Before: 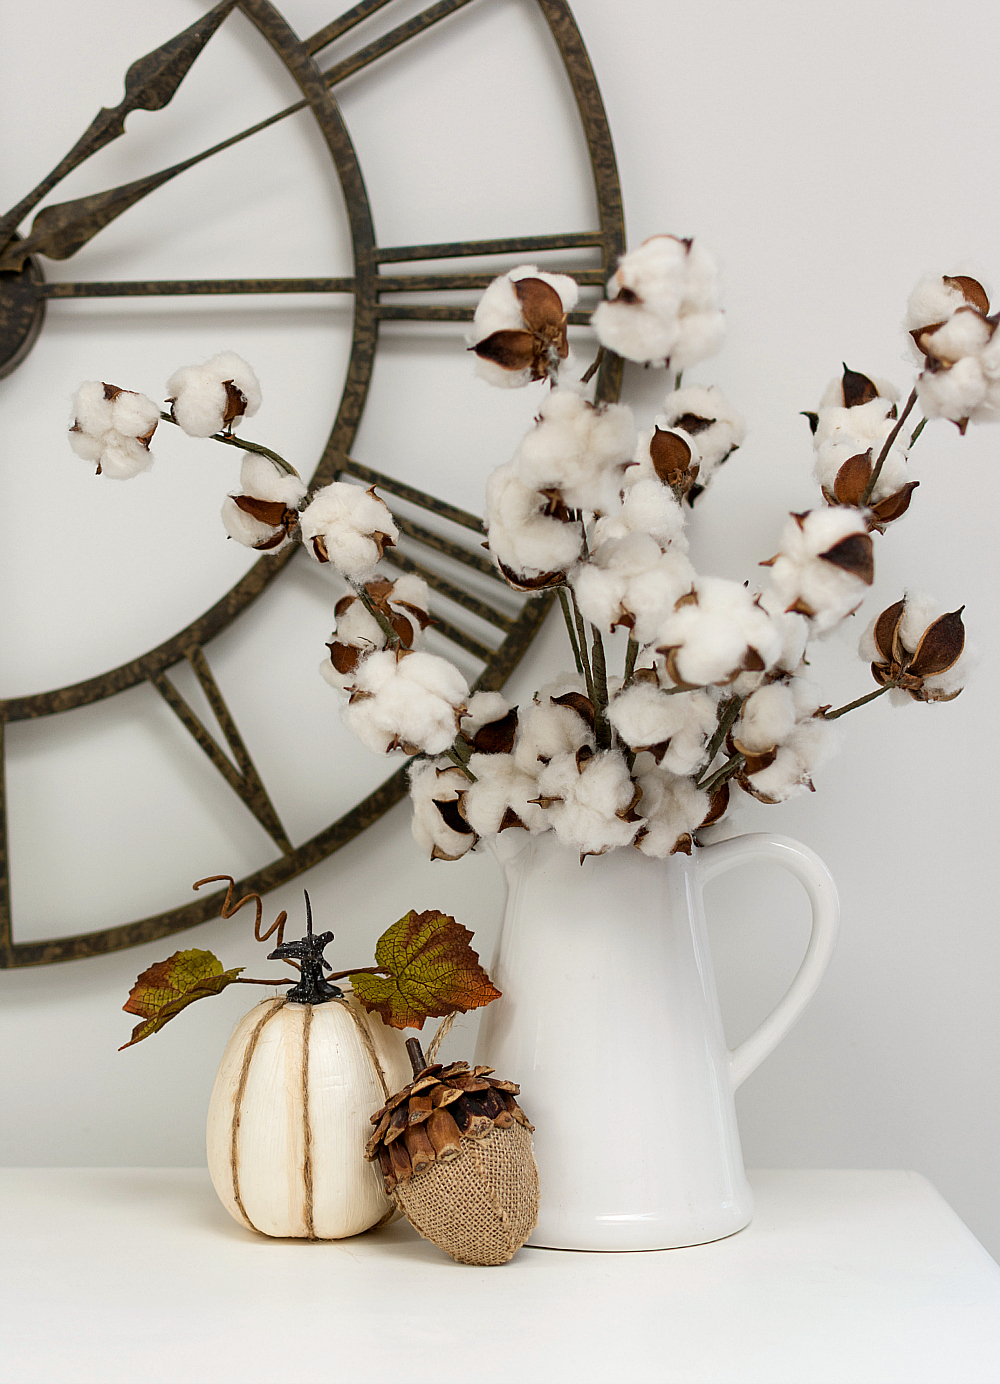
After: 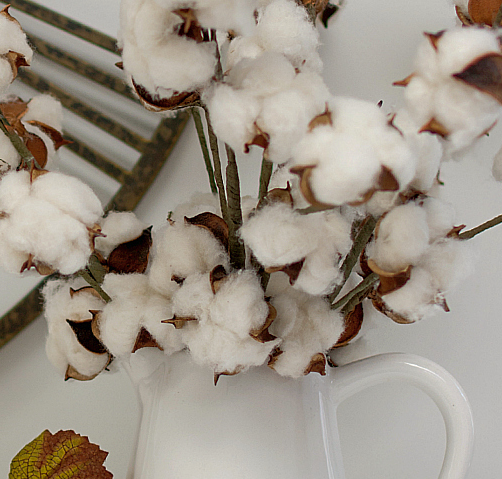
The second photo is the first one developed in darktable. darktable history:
shadows and highlights: on, module defaults
crop: left 36.607%, top 34.735%, right 13.146%, bottom 30.611%
